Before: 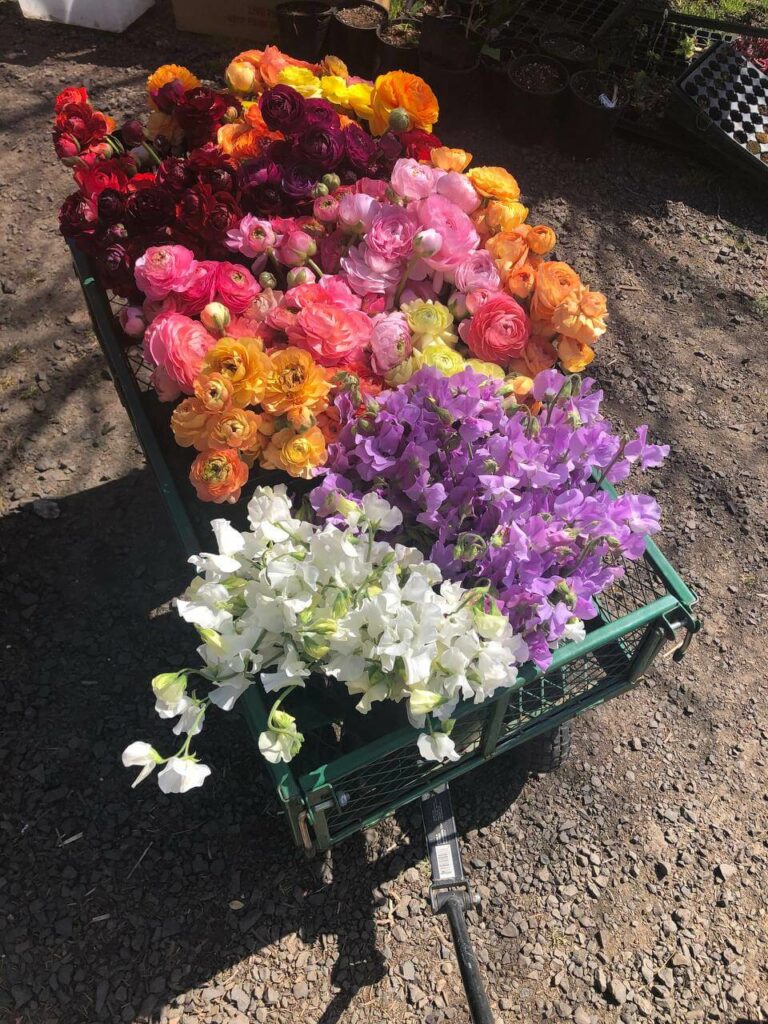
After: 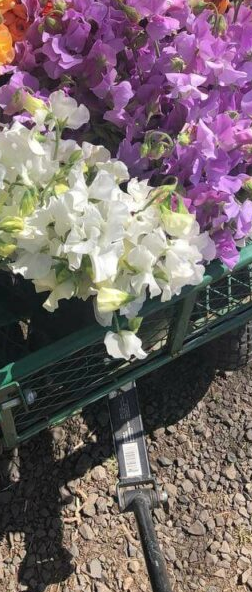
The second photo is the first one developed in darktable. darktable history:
crop: left 40.859%, top 39.354%, right 25.834%, bottom 2.788%
